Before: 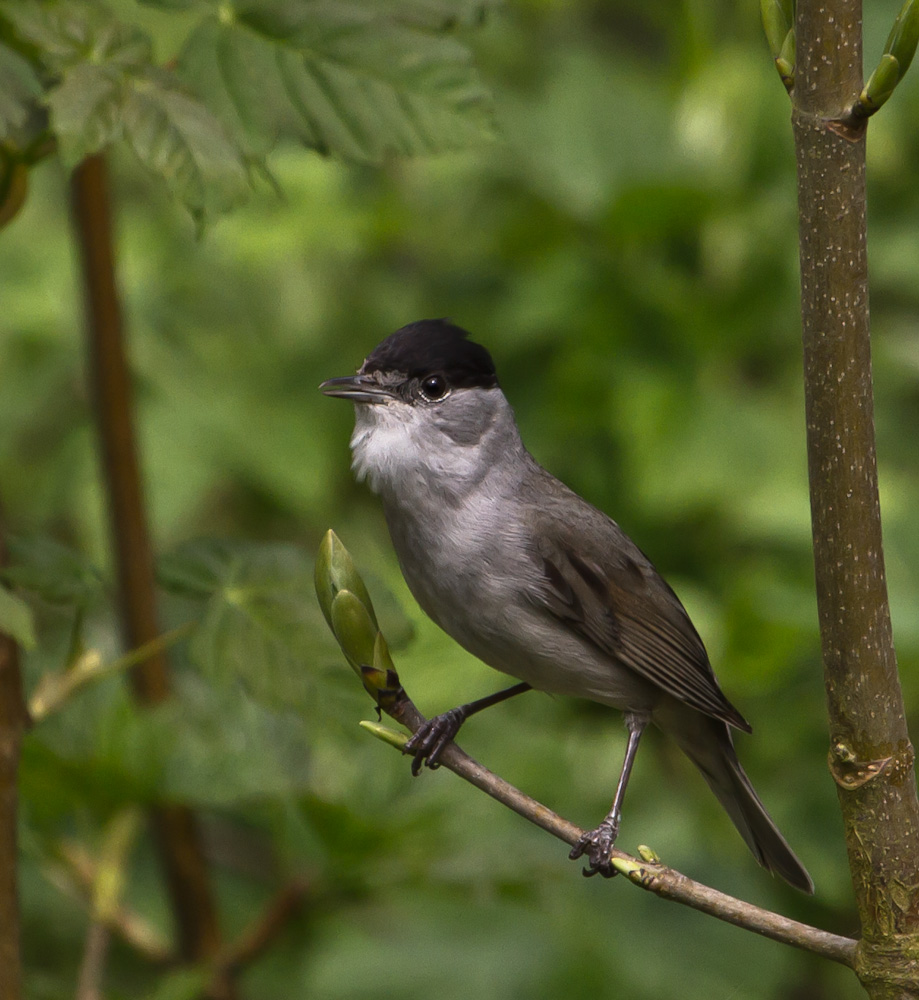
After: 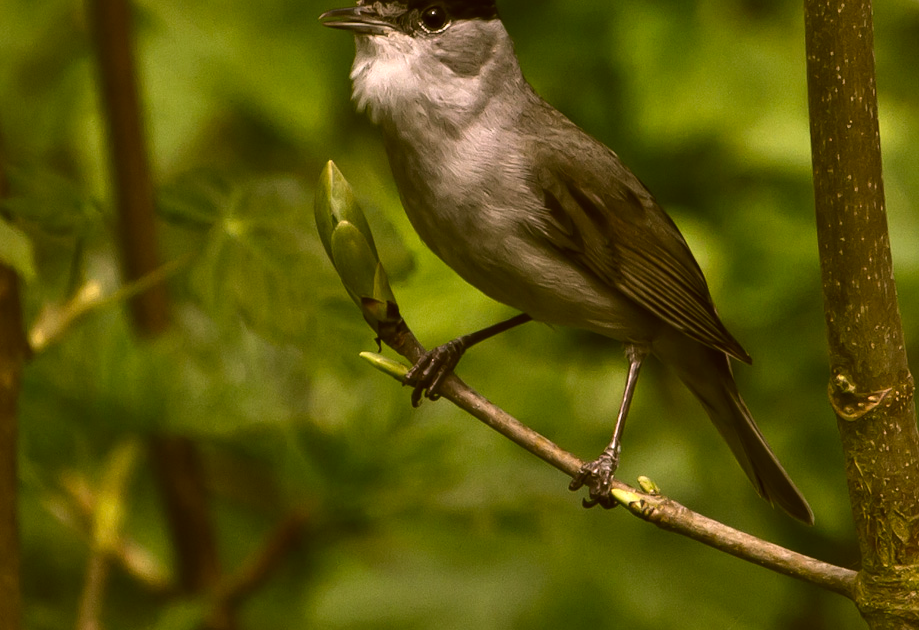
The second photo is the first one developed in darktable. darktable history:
color correction: highlights a* 8.68, highlights b* 15.56, shadows a* -0.463, shadows b* 27.02
crop and rotate: top 36.931%
tone equalizer: -8 EV -0.45 EV, -7 EV -0.371 EV, -6 EV -0.339 EV, -5 EV -0.241 EV, -3 EV 0.207 EV, -2 EV 0.305 EV, -1 EV 0.399 EV, +0 EV 0.396 EV, edges refinement/feathering 500, mask exposure compensation -1.57 EV, preserve details no
